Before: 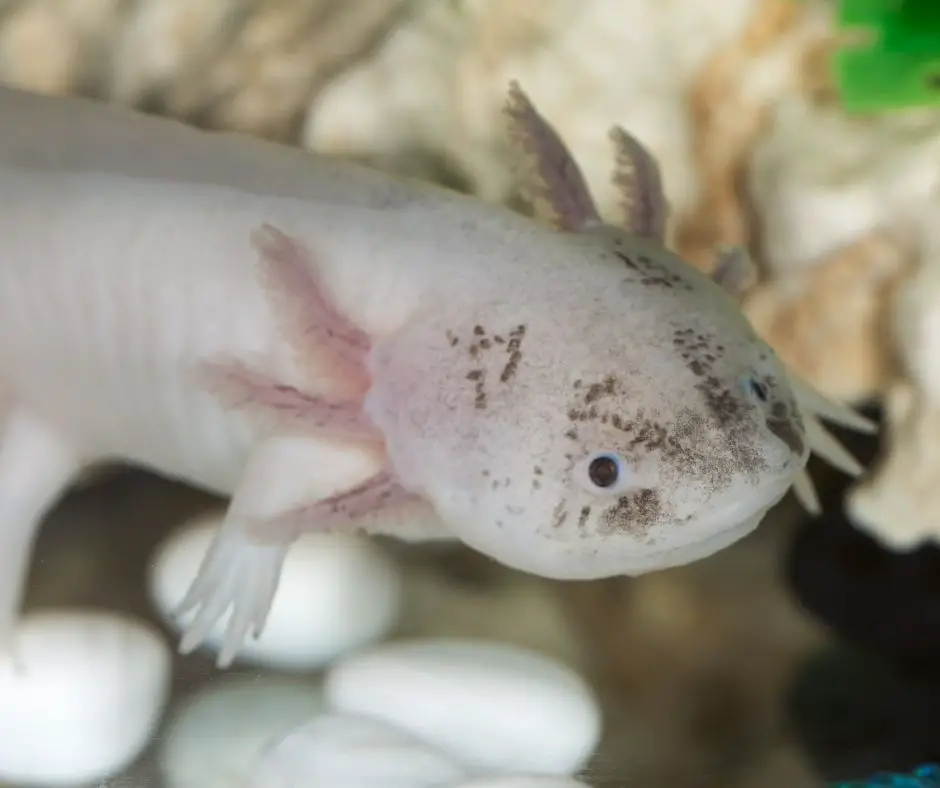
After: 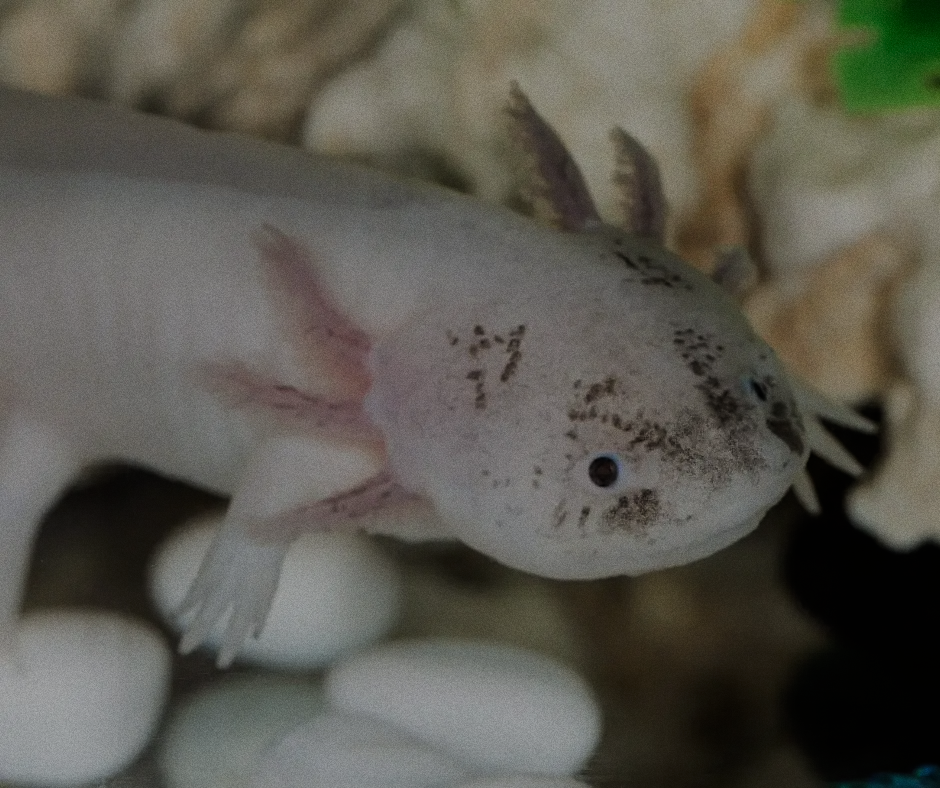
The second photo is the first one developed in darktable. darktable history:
filmic rgb: black relative exposure -7.65 EV, white relative exposure 4.56 EV, hardness 3.61
exposure: exposure -1.468 EV, compensate highlight preservation false
grain: coarseness 0.47 ISO
